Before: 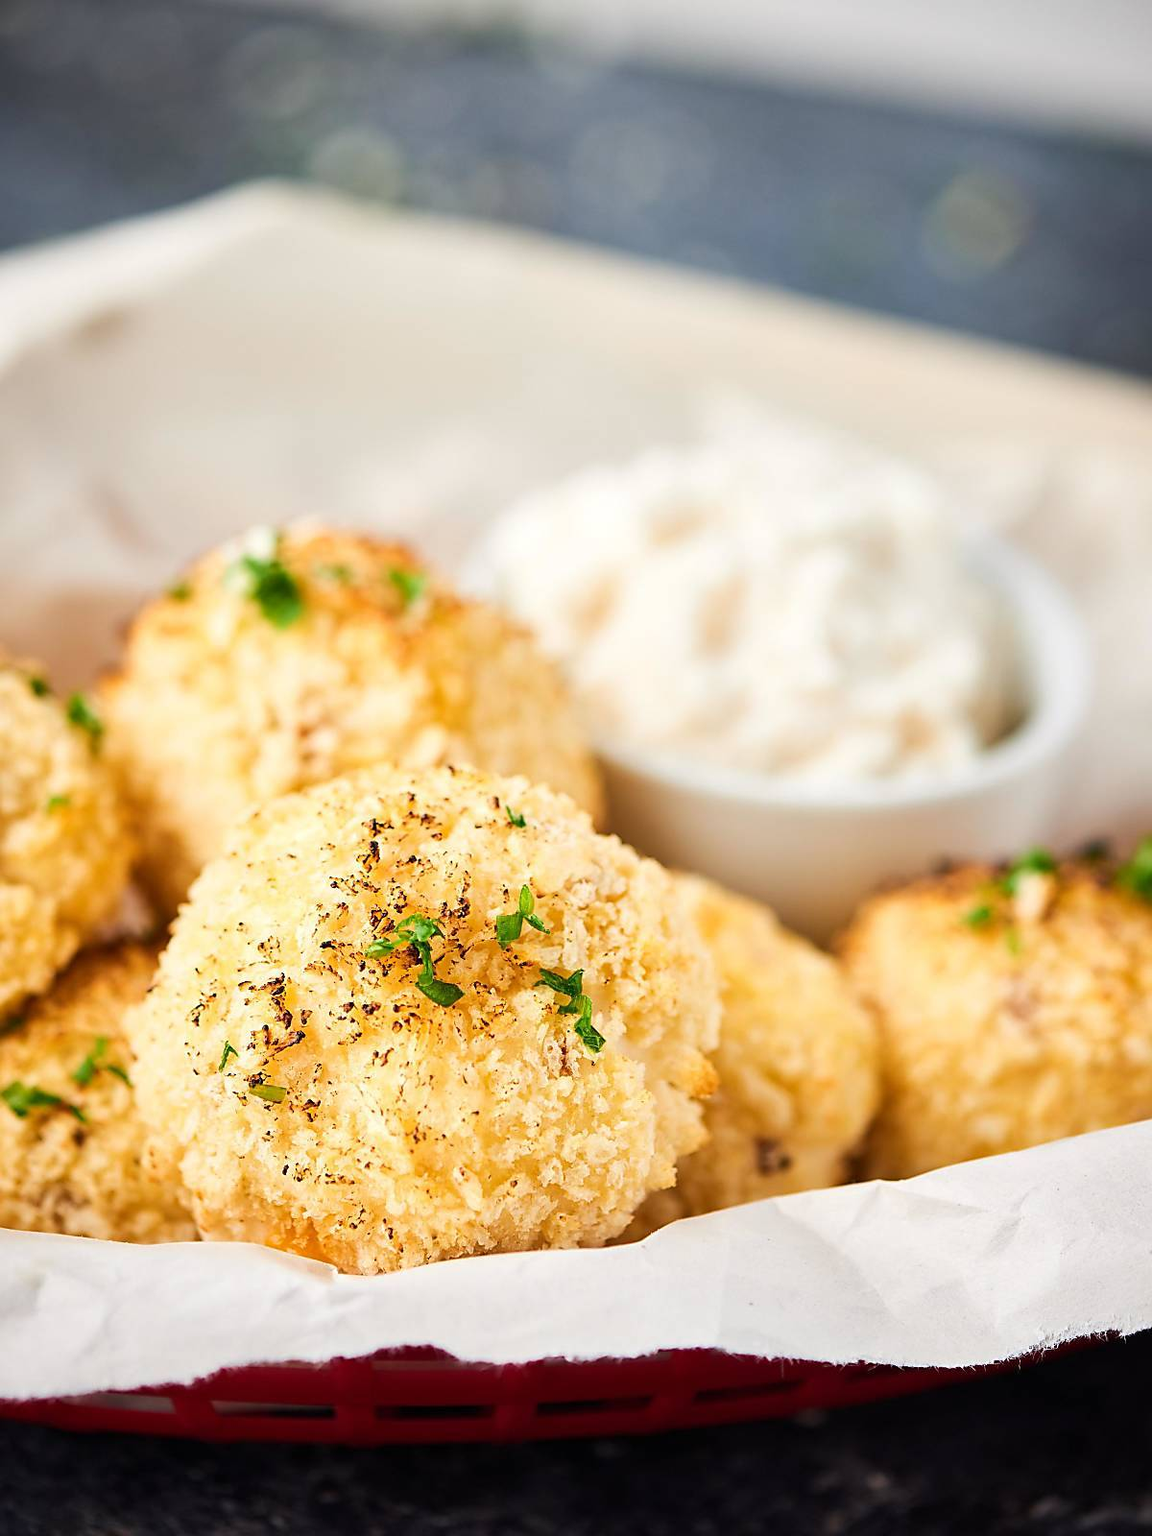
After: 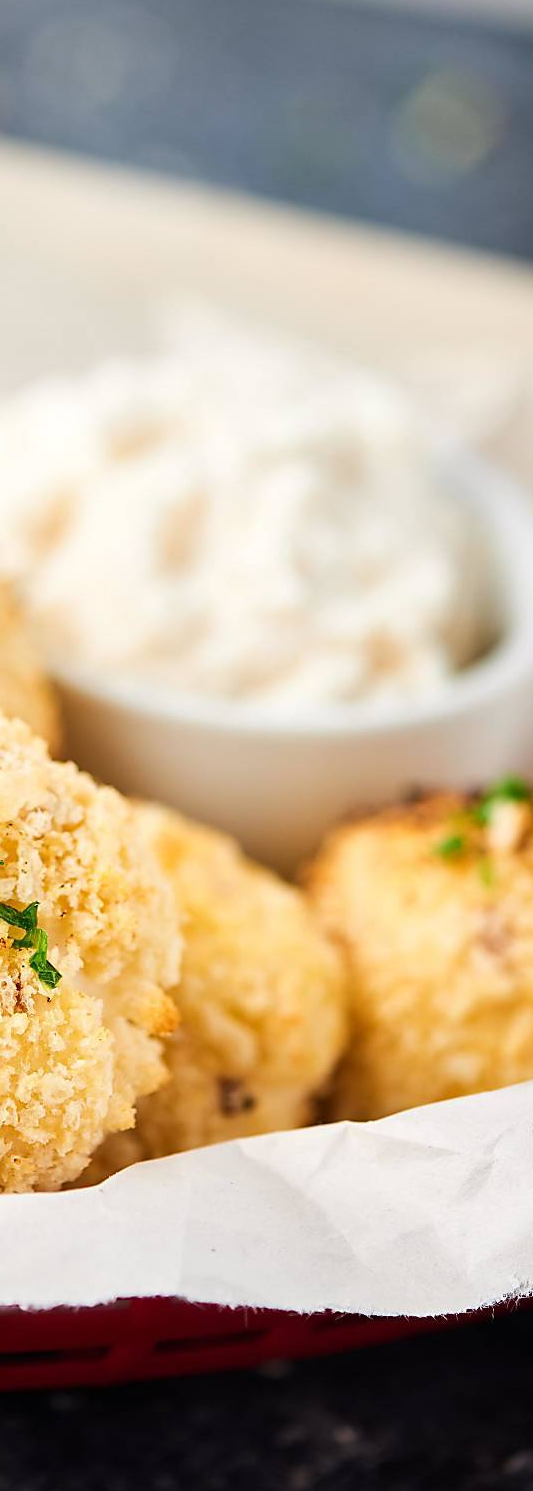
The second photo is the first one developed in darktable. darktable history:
crop: left 47.493%, top 6.763%, right 8.01%
